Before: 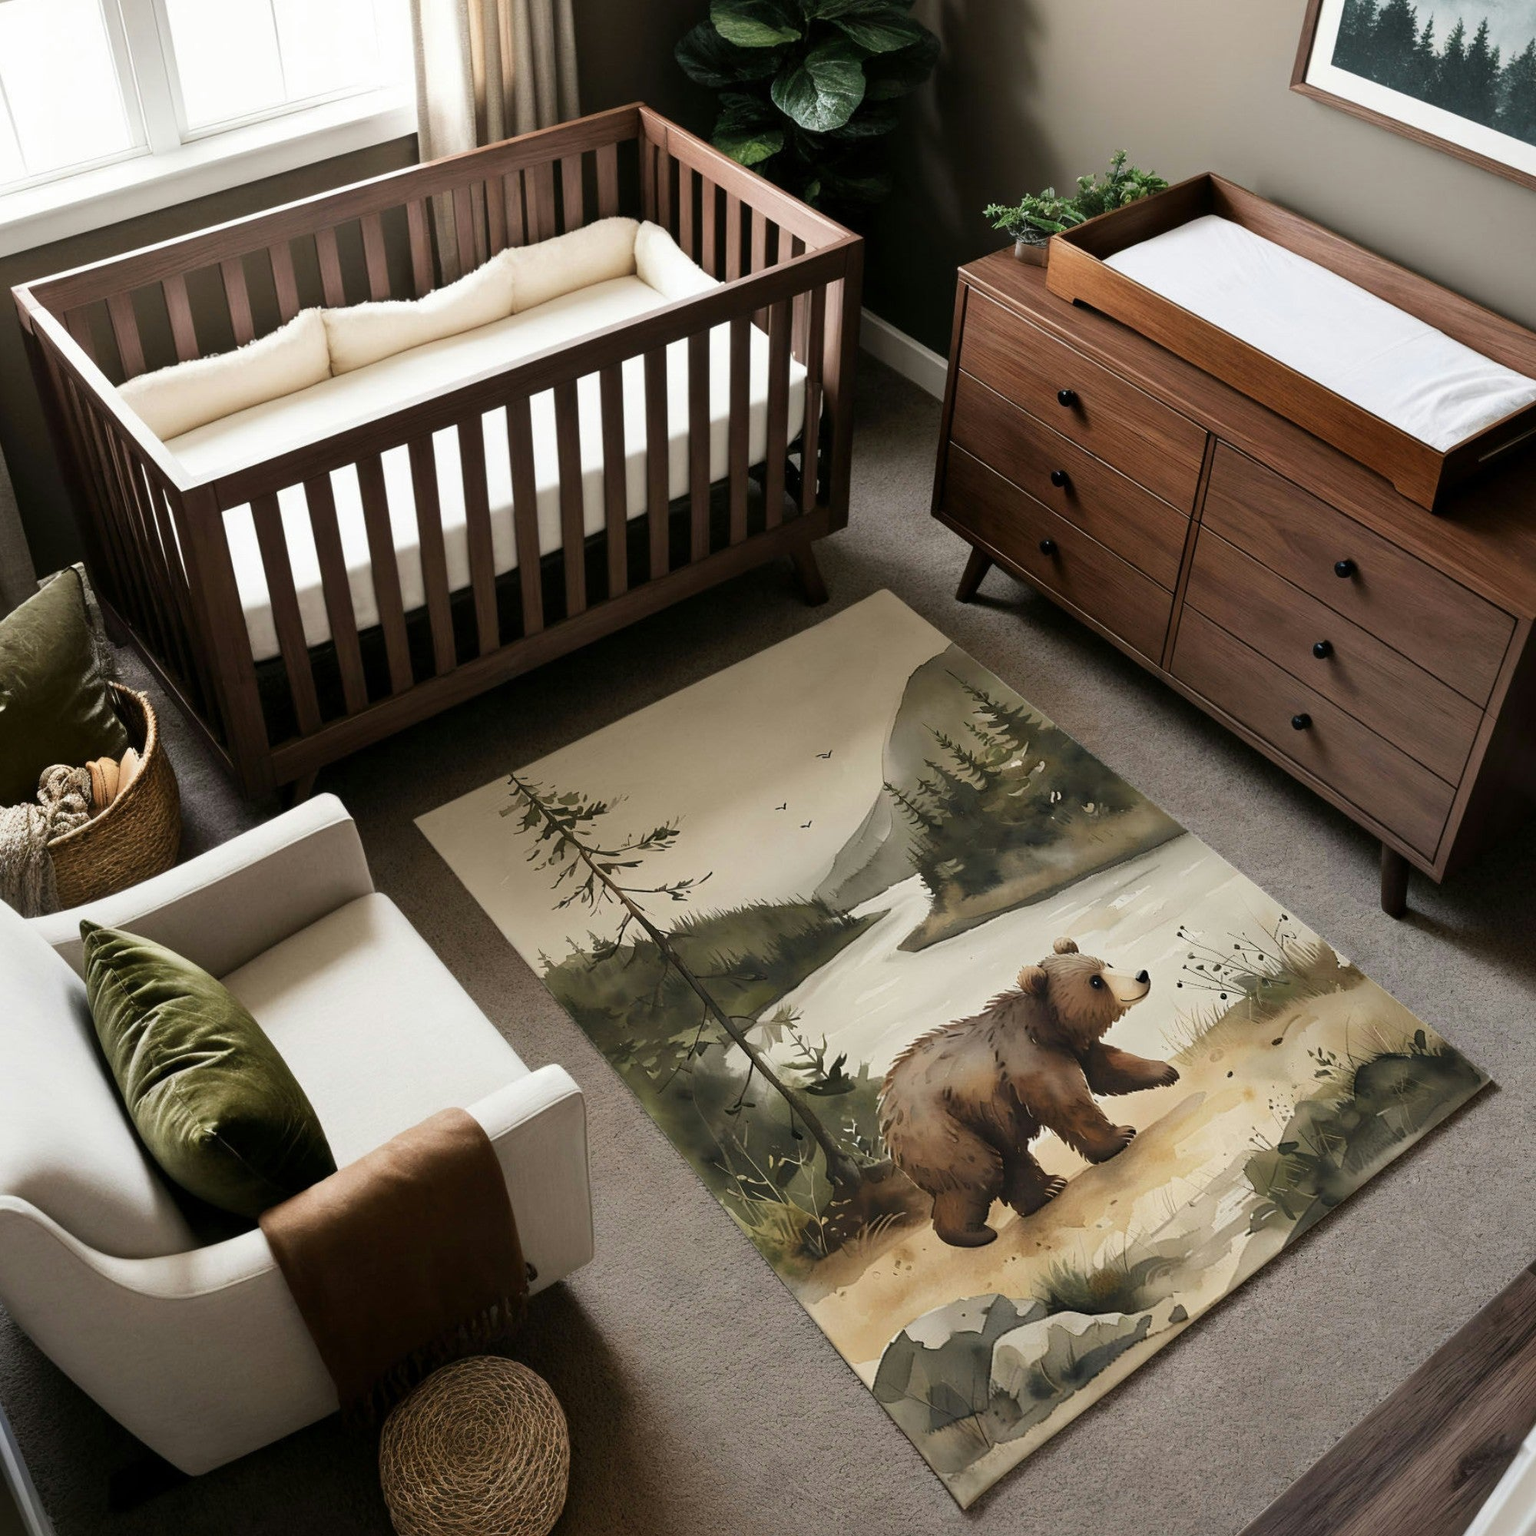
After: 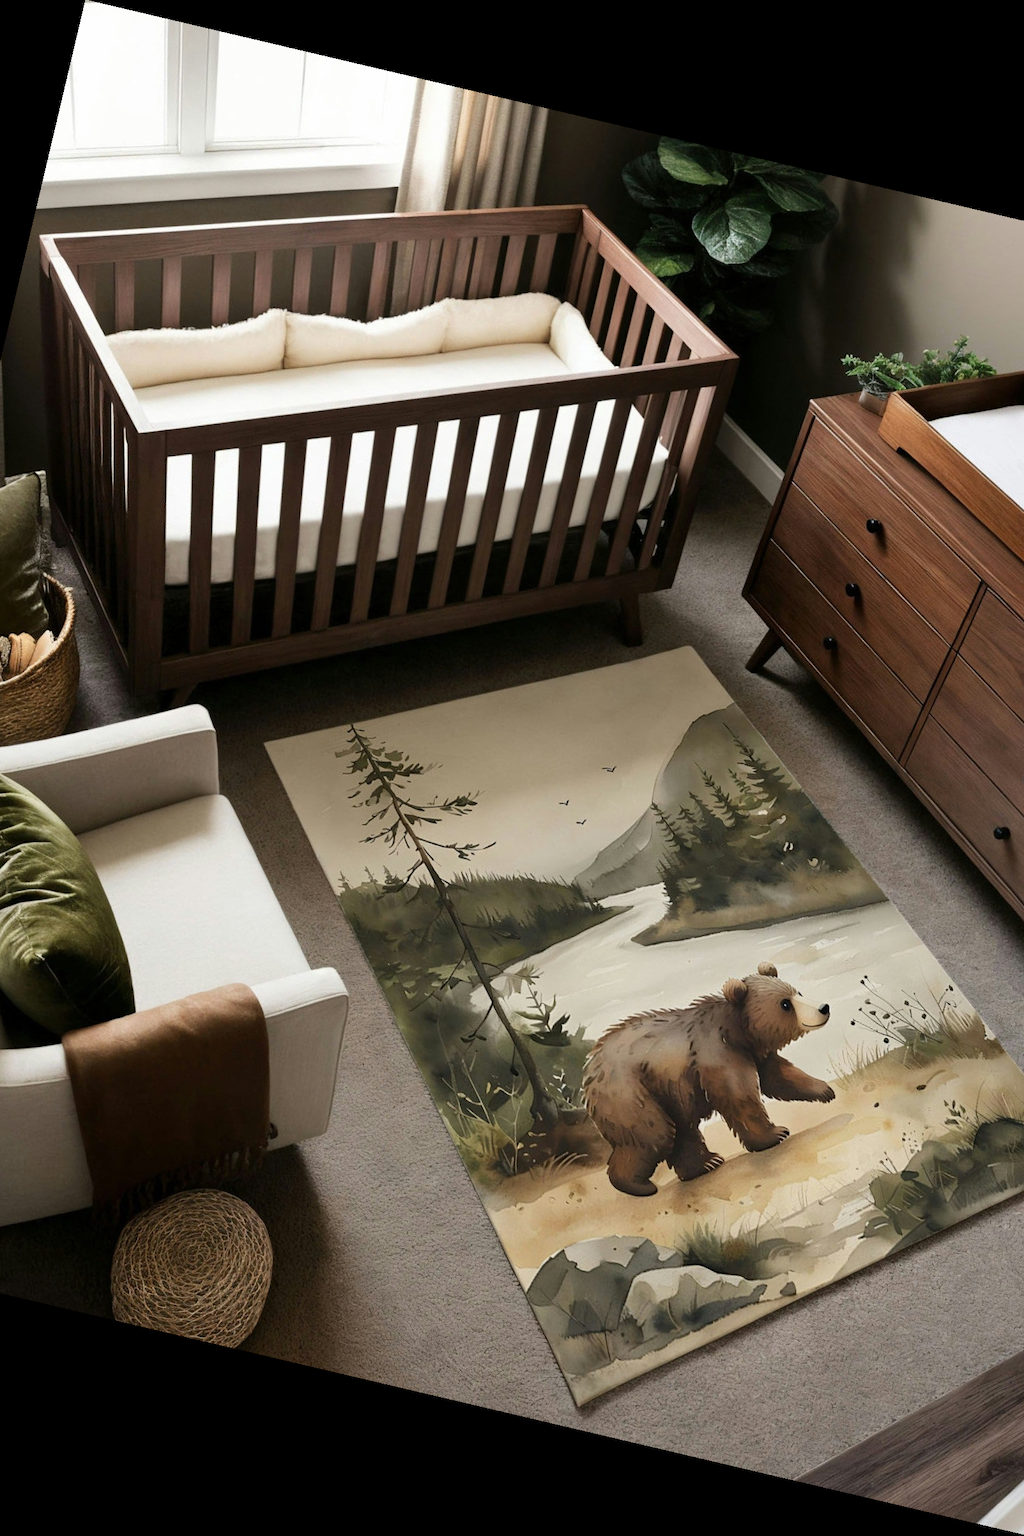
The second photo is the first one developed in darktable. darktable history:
crop and rotate: left 13.537%, right 19.796%
rotate and perspective: rotation 13.27°, automatic cropping off
